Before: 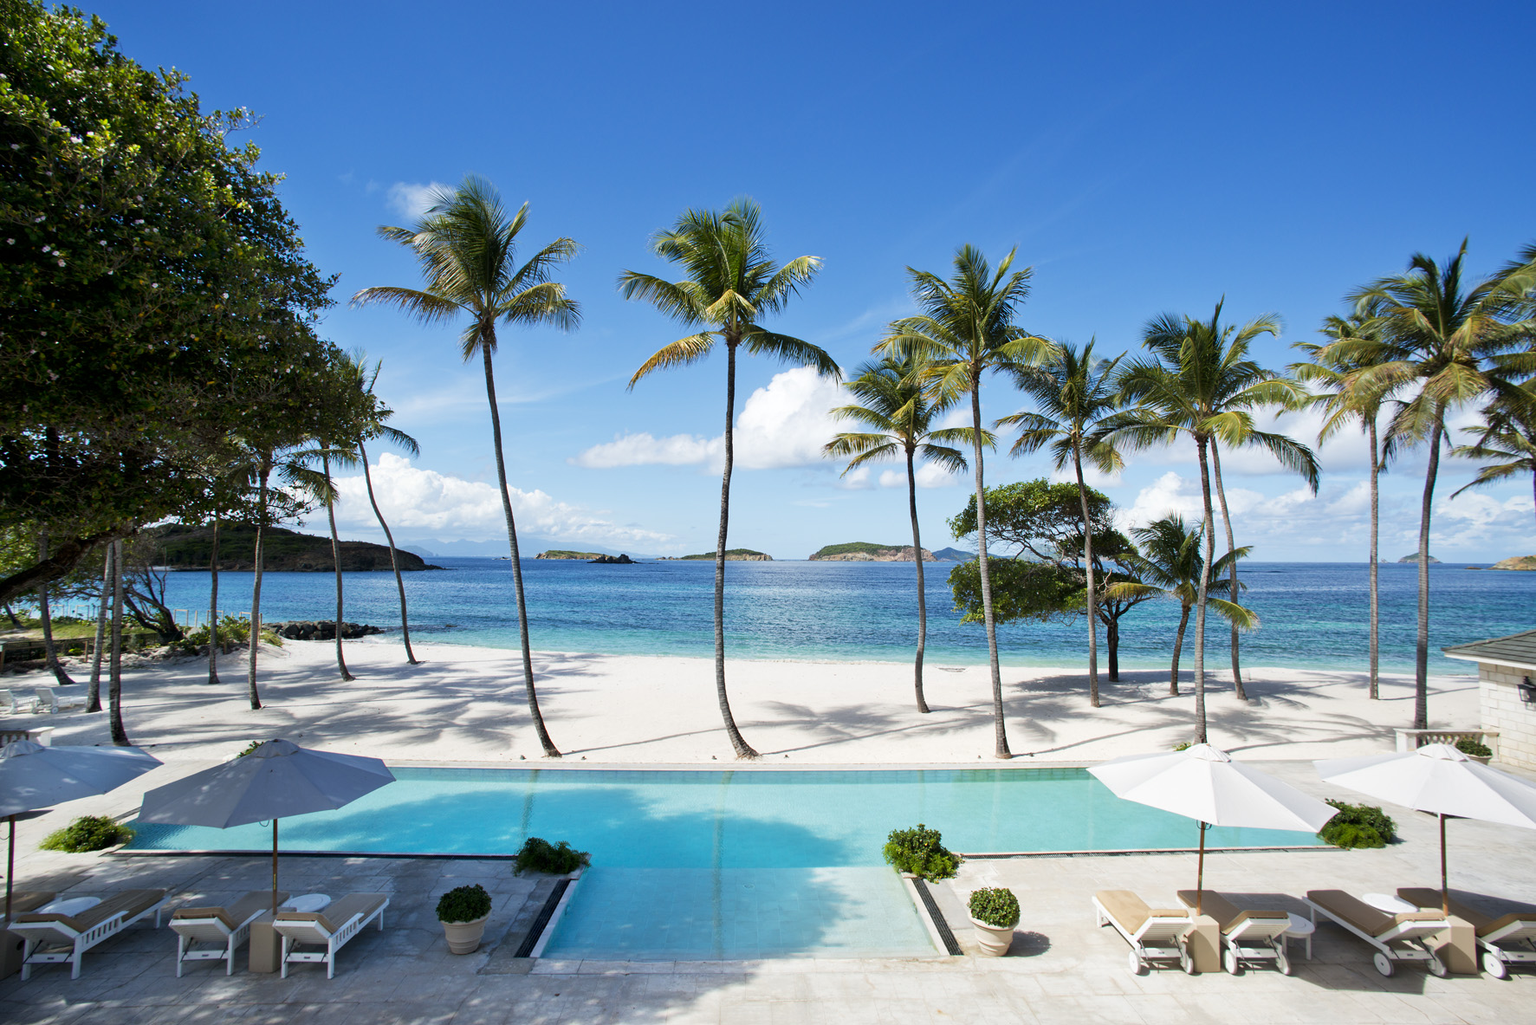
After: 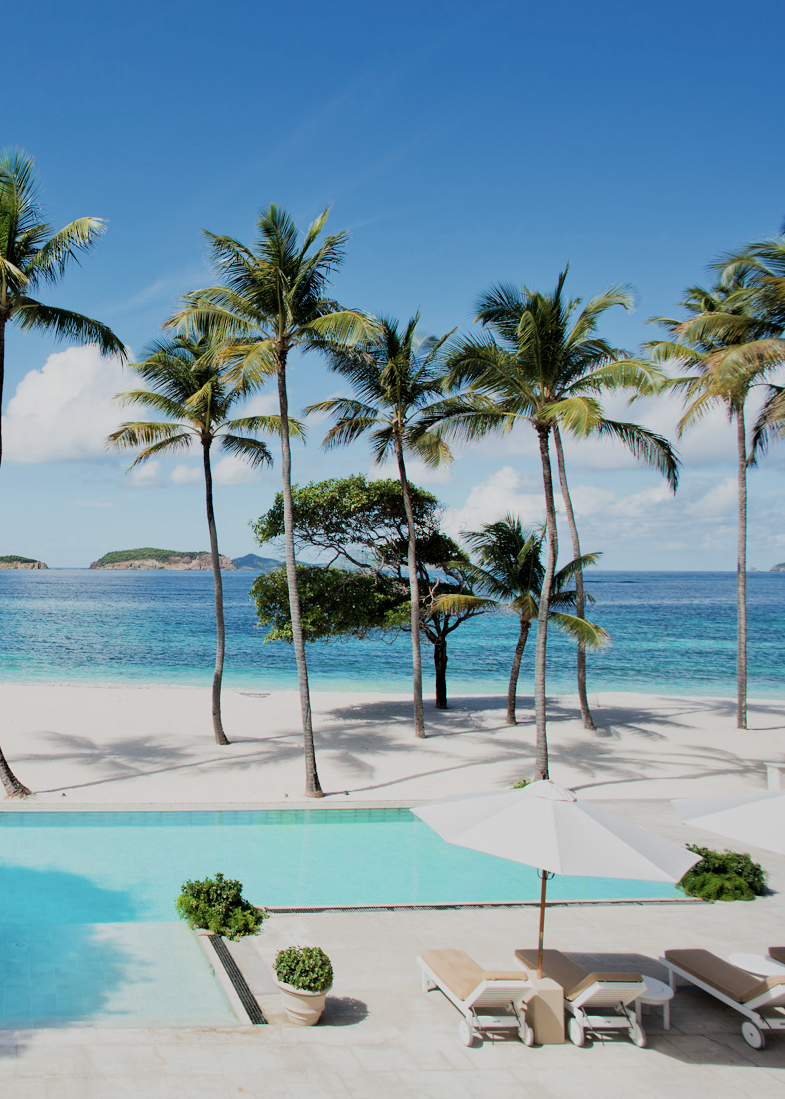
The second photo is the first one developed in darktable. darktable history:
color correction: saturation 0.85
crop: left 47.628%, top 6.643%, right 7.874%
color zones: curves: ch0 [(0.25, 0.5) (0.463, 0.627) (0.484, 0.637) (0.75, 0.5)]
filmic rgb: black relative exposure -7.65 EV, white relative exposure 4.56 EV, hardness 3.61
